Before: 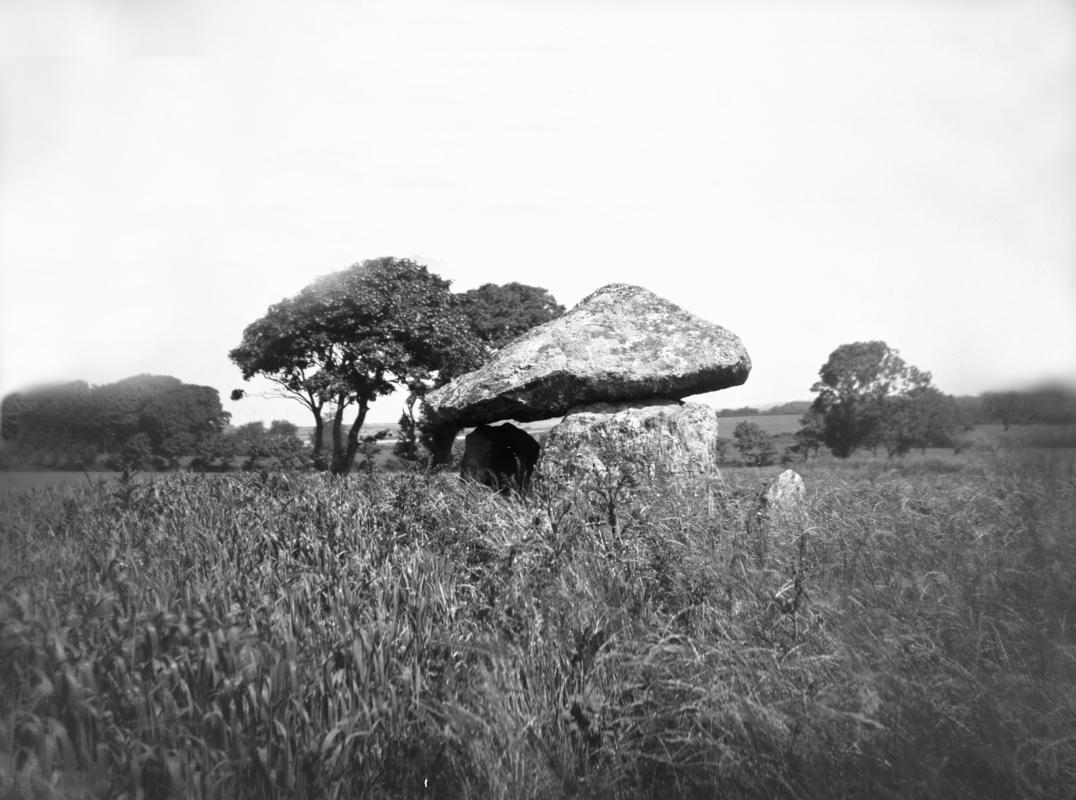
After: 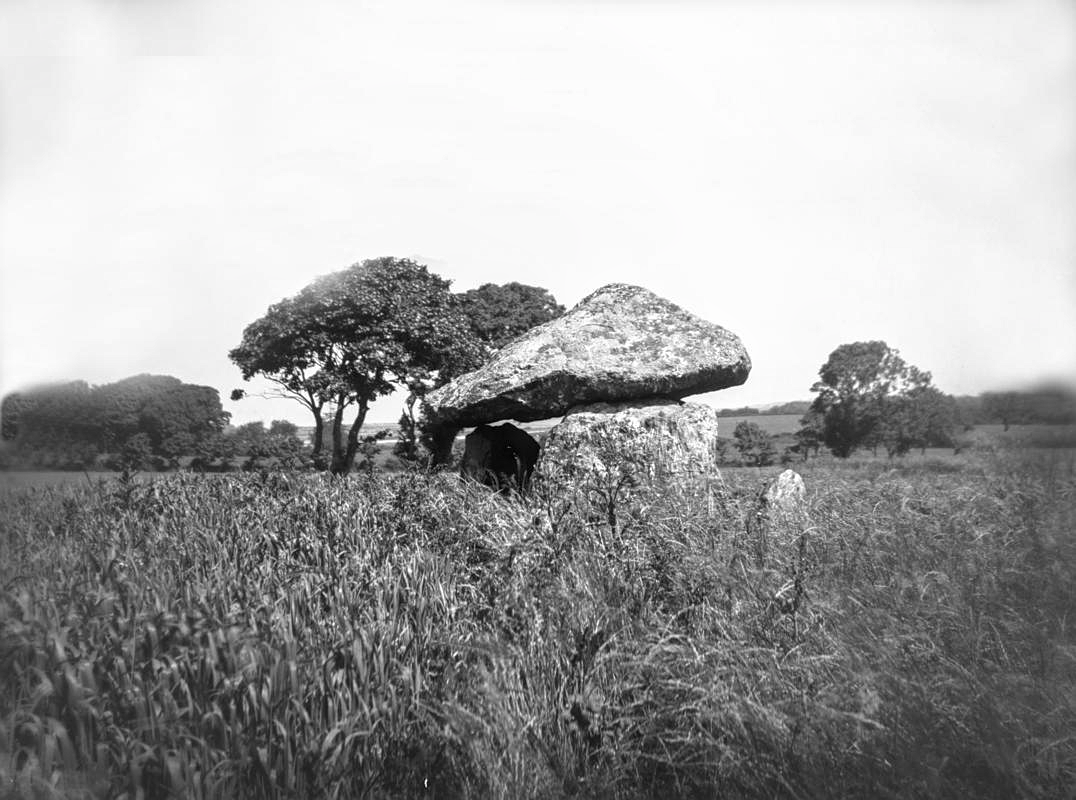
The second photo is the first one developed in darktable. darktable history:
sharpen: radius 1.272, amount 0.305, threshold 0
local contrast: on, module defaults
rotate and perspective: automatic cropping off
